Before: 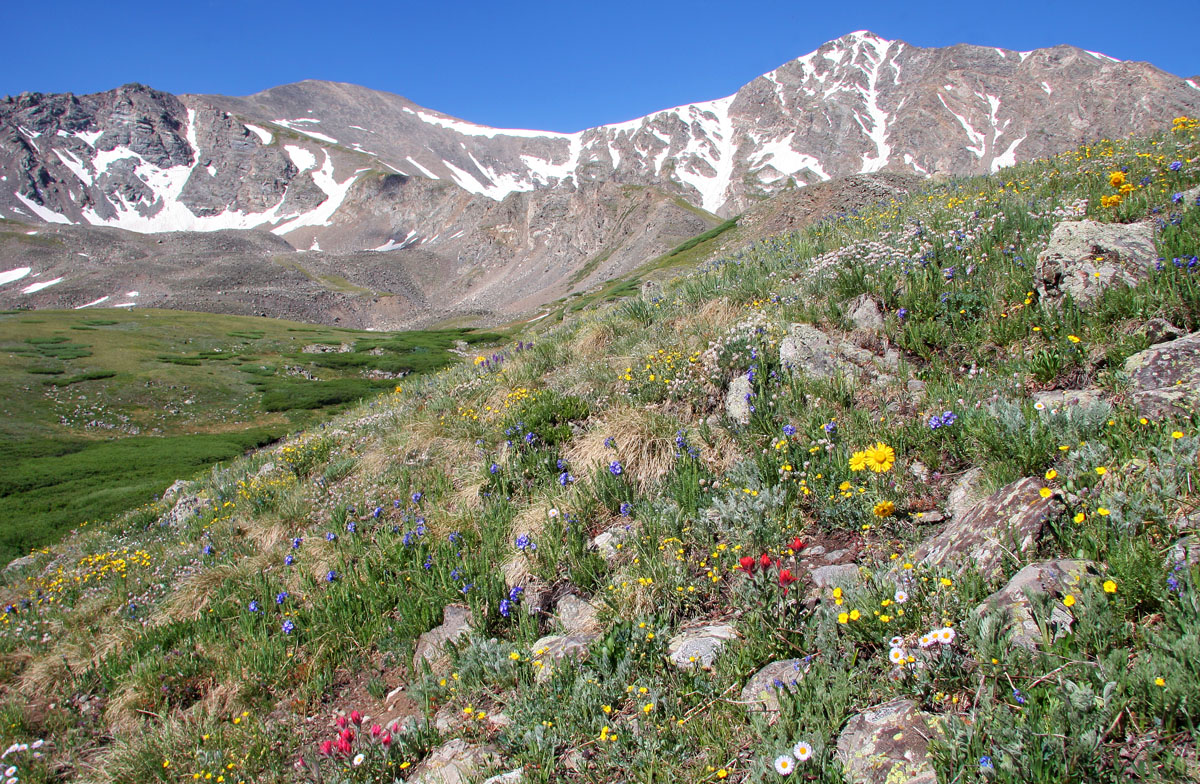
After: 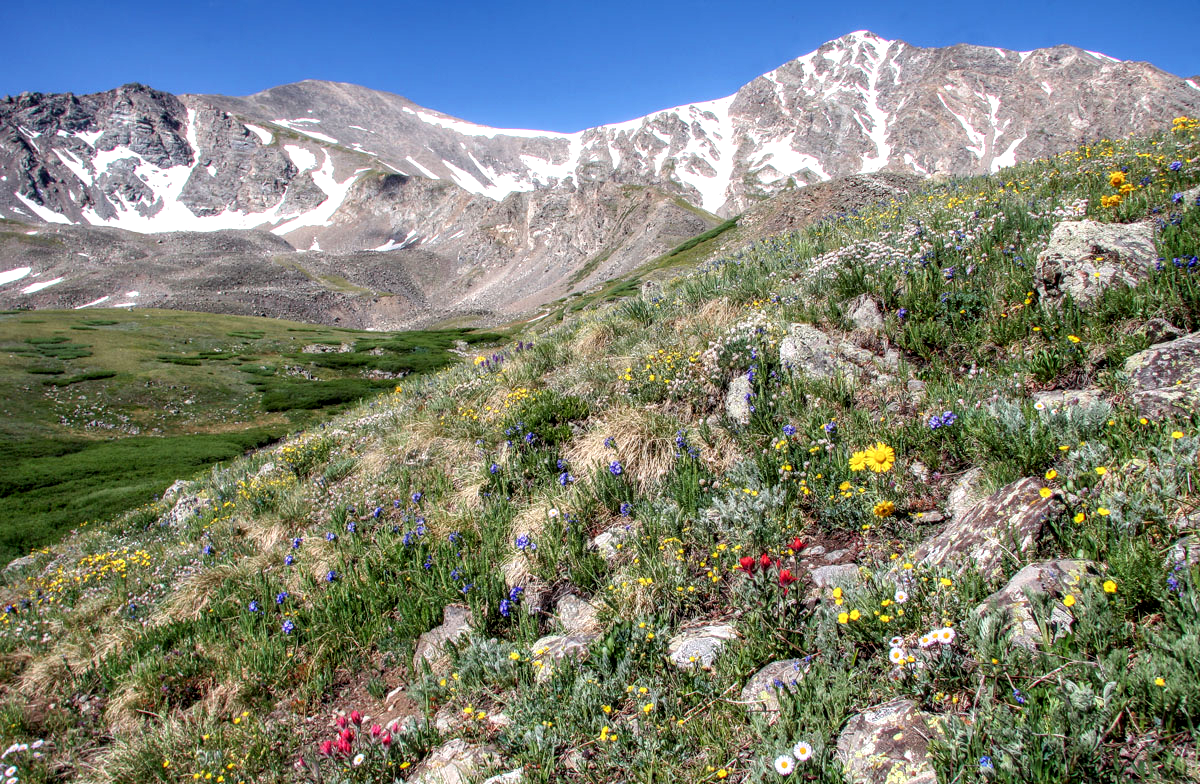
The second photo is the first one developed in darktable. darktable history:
contrast equalizer: octaves 7, y [[0.5, 0.542, 0.583, 0.625, 0.667, 0.708], [0.5 ×6], [0.5 ×6], [0, 0.033, 0.067, 0.1, 0.133, 0.167], [0, 0.05, 0.1, 0.15, 0.2, 0.25]], mix -0.302
local contrast: highlights 12%, shadows 40%, detail 183%, midtone range 0.475
